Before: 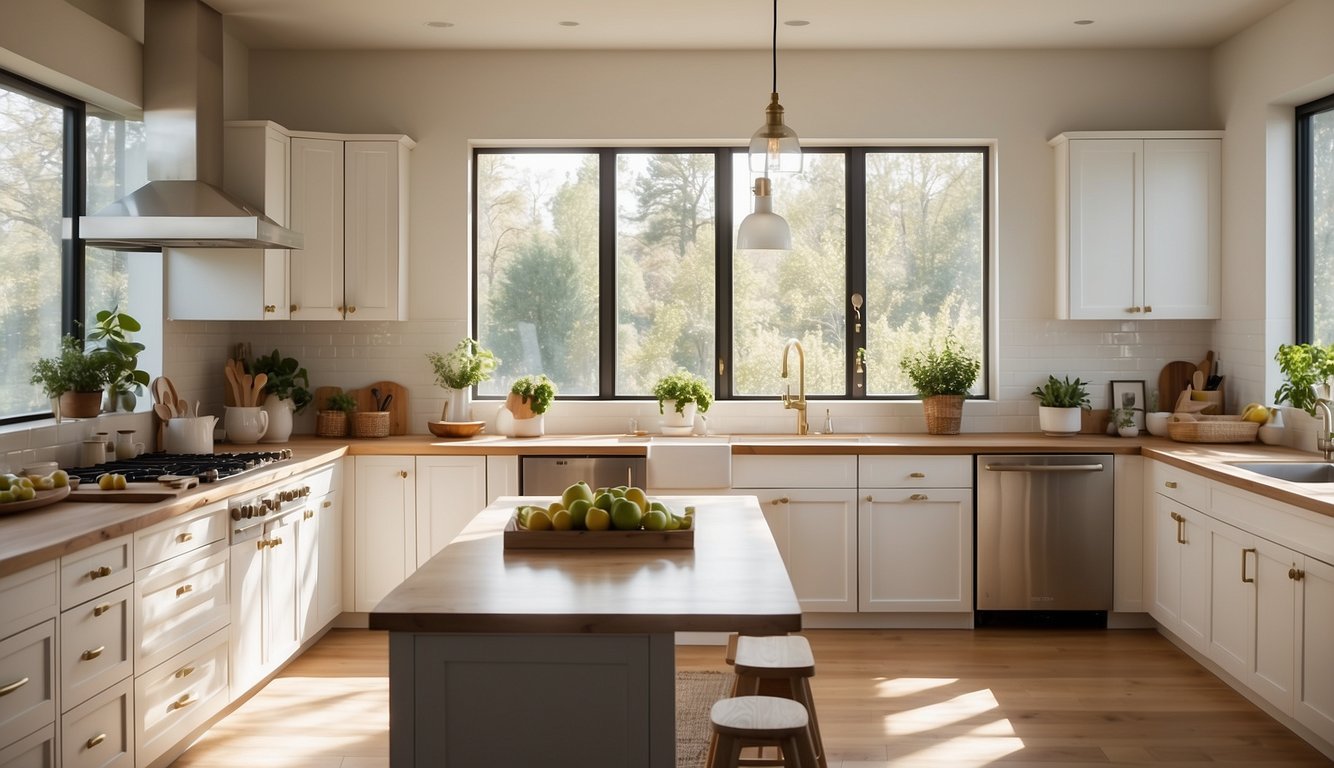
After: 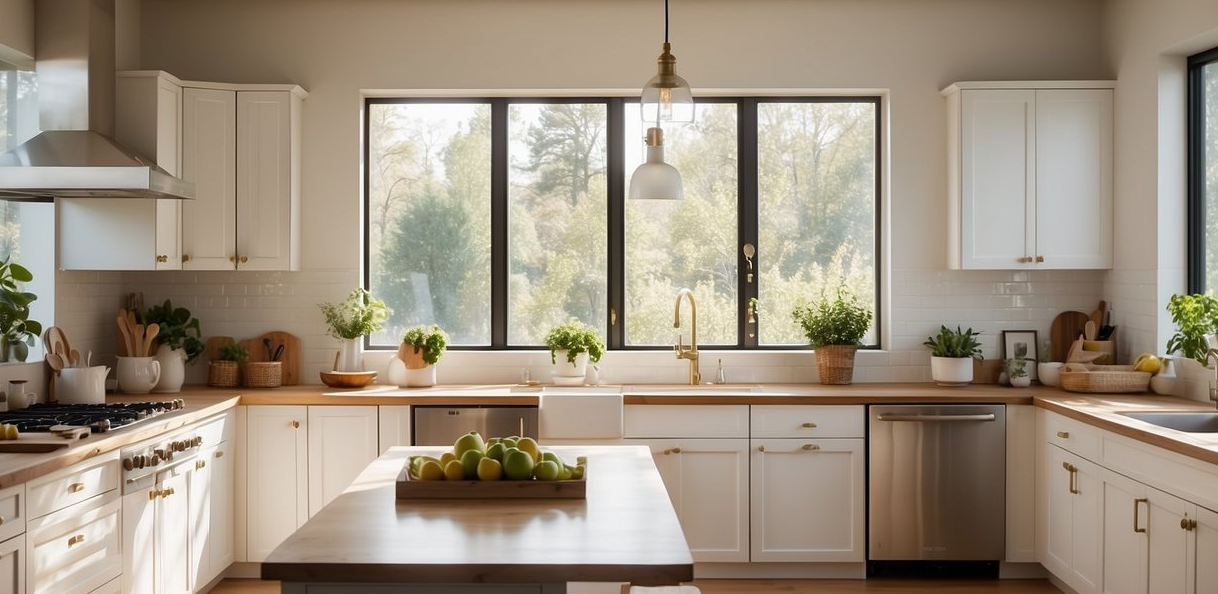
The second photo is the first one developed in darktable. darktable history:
white balance: red 1, blue 1
crop: left 8.155%, top 6.611%, bottom 15.385%
